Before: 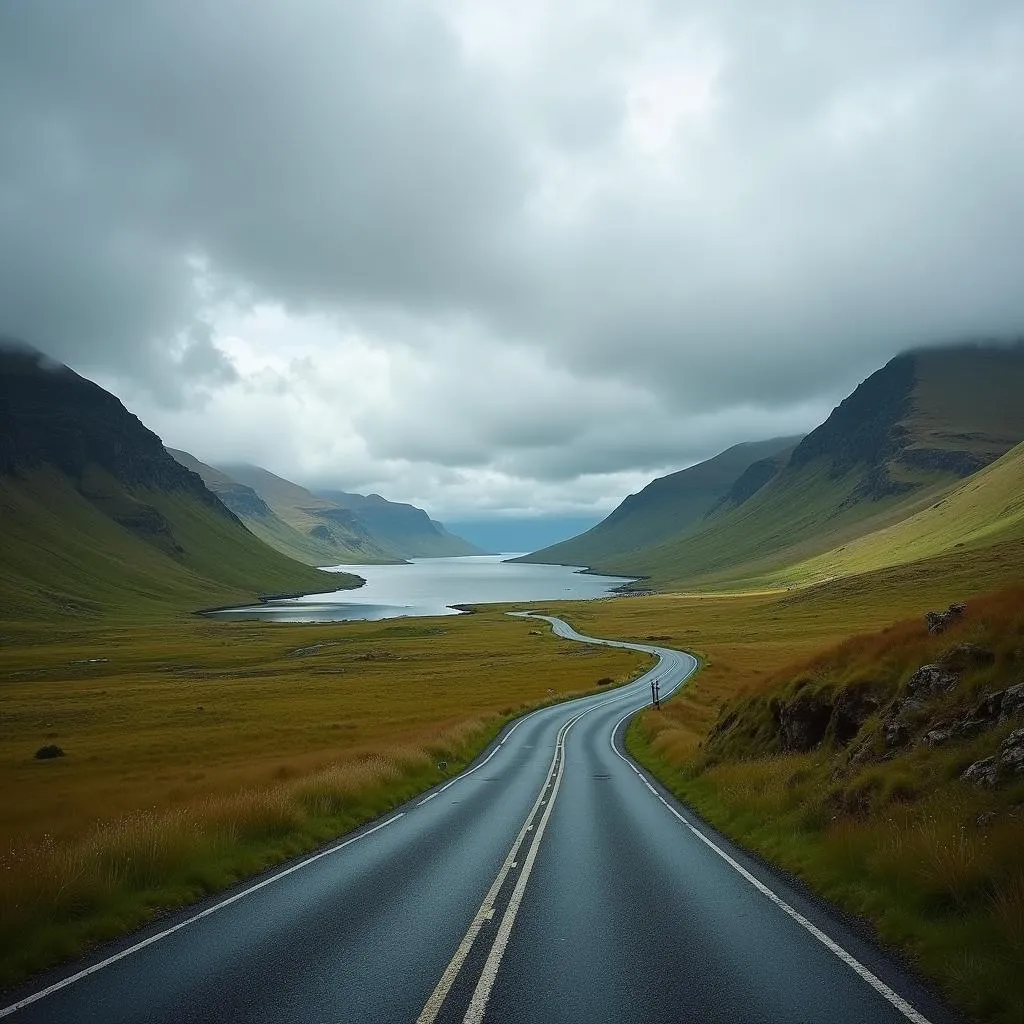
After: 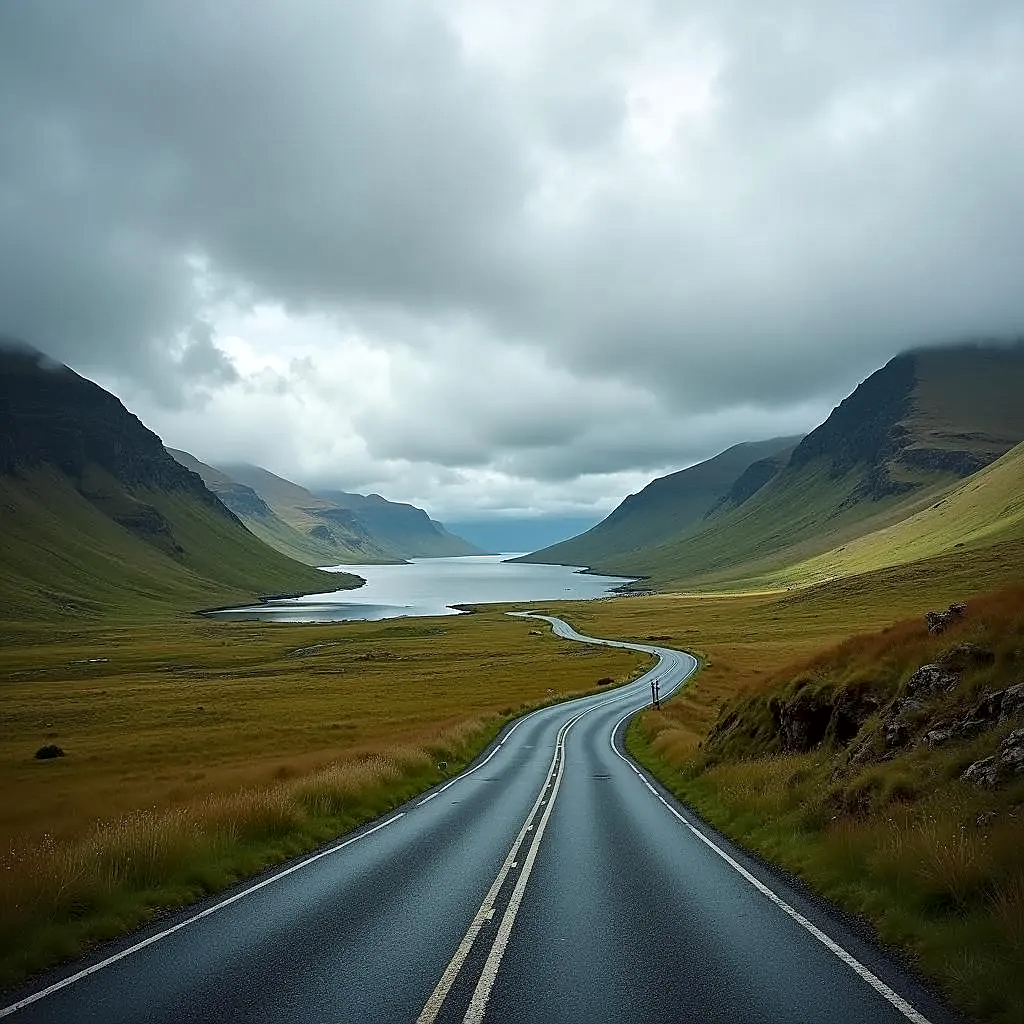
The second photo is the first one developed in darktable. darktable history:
sharpen: on, module defaults
local contrast: mode bilateral grid, contrast 20, coarseness 51, detail 132%, midtone range 0.2
